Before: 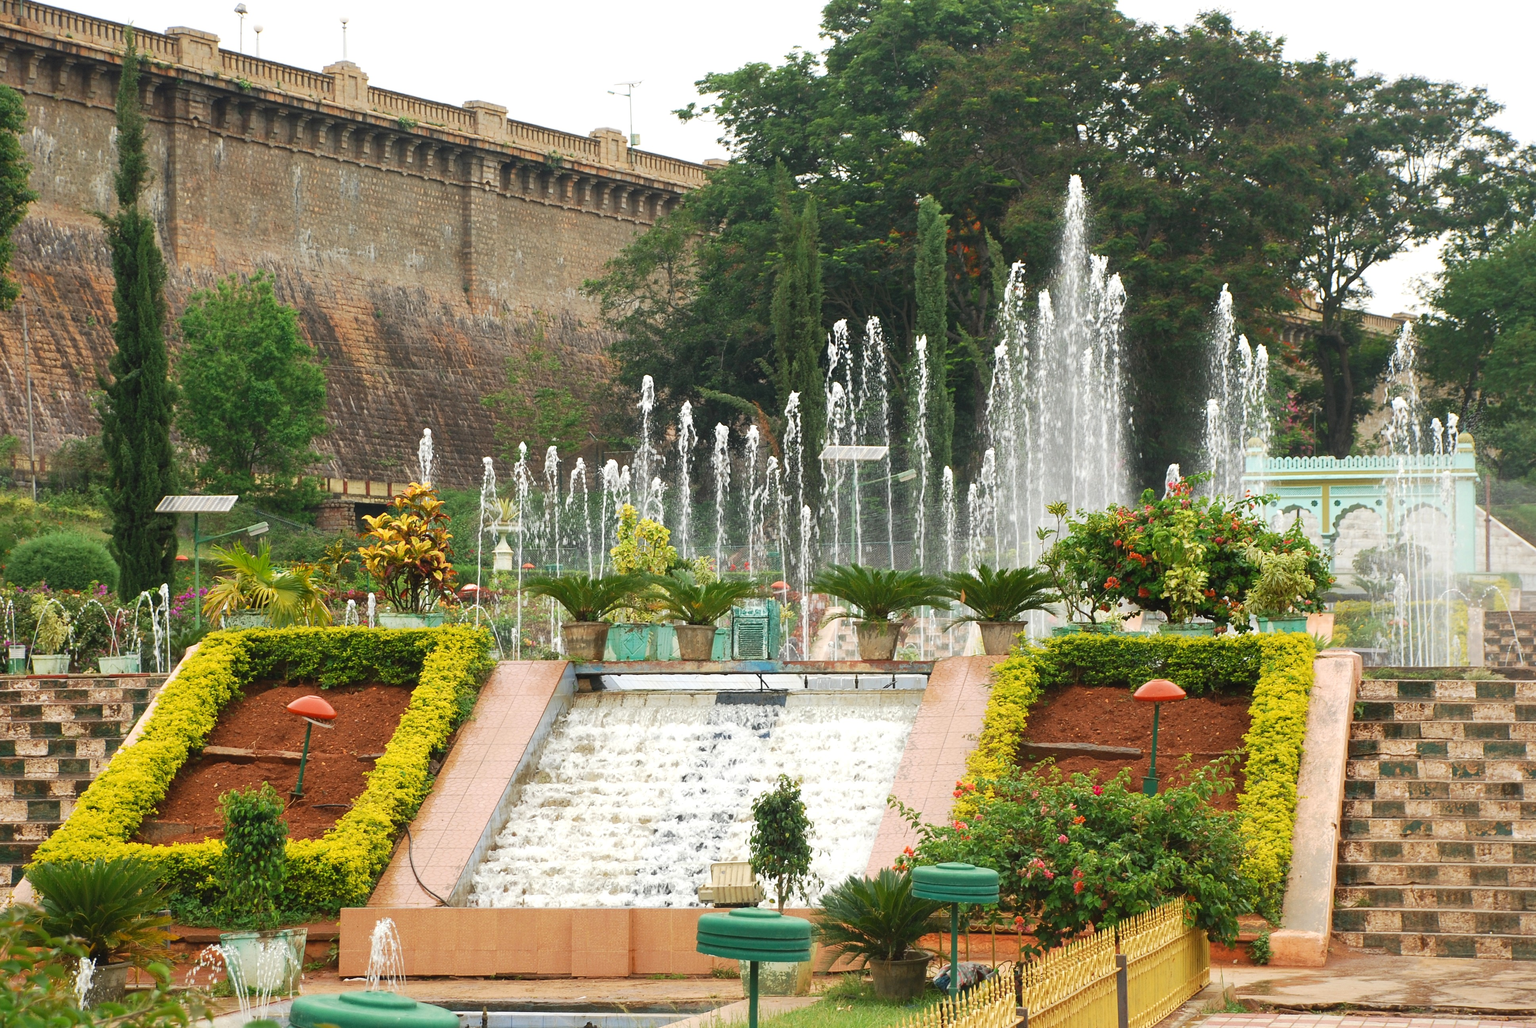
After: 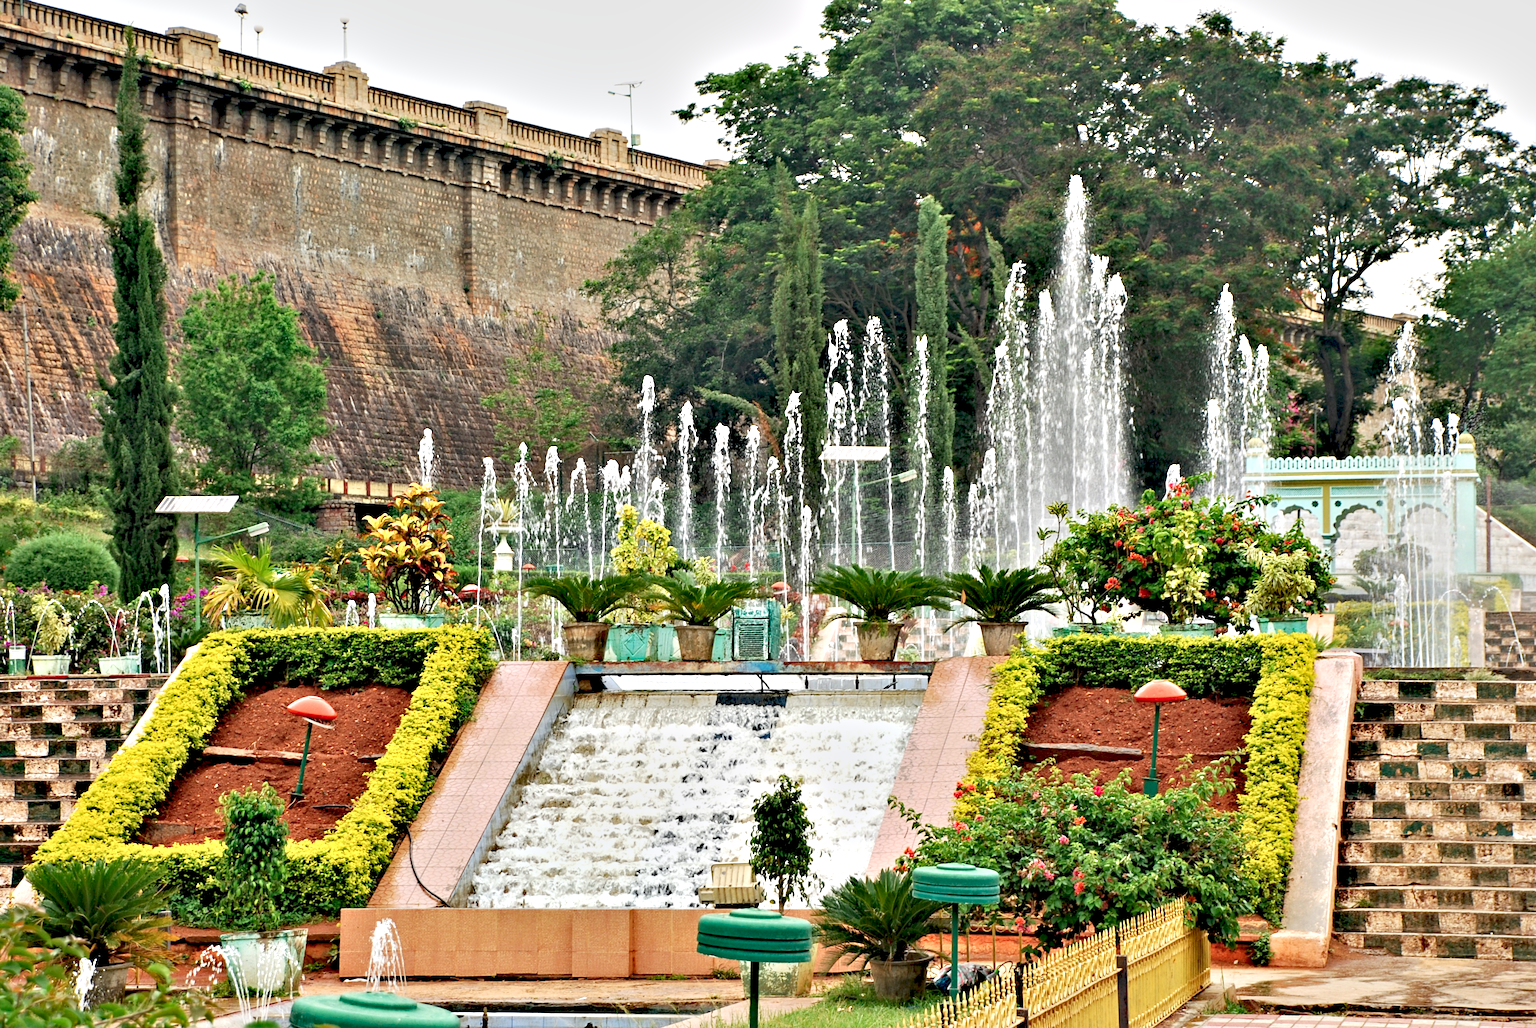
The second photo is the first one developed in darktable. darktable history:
color balance rgb: contrast -30%
contrast equalizer: octaves 7, y [[0.48, 0.654, 0.731, 0.706, 0.772, 0.382], [0.55 ×6], [0 ×6], [0 ×6], [0 ×6]]
exposure: black level correction 0, exposure 0.6 EV, compensate highlight preservation false
